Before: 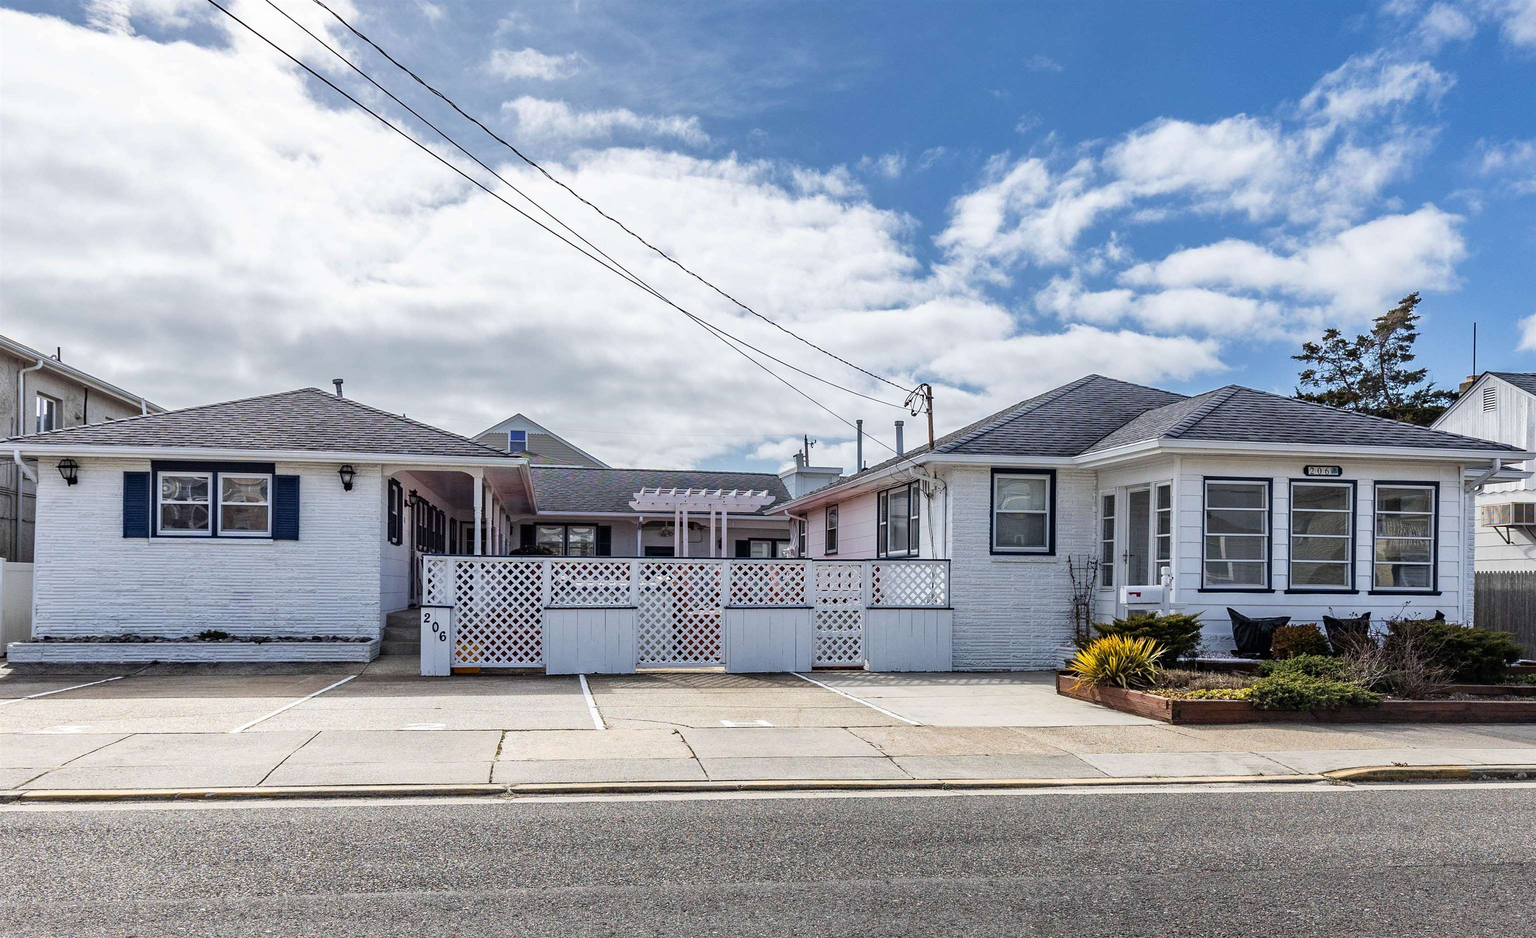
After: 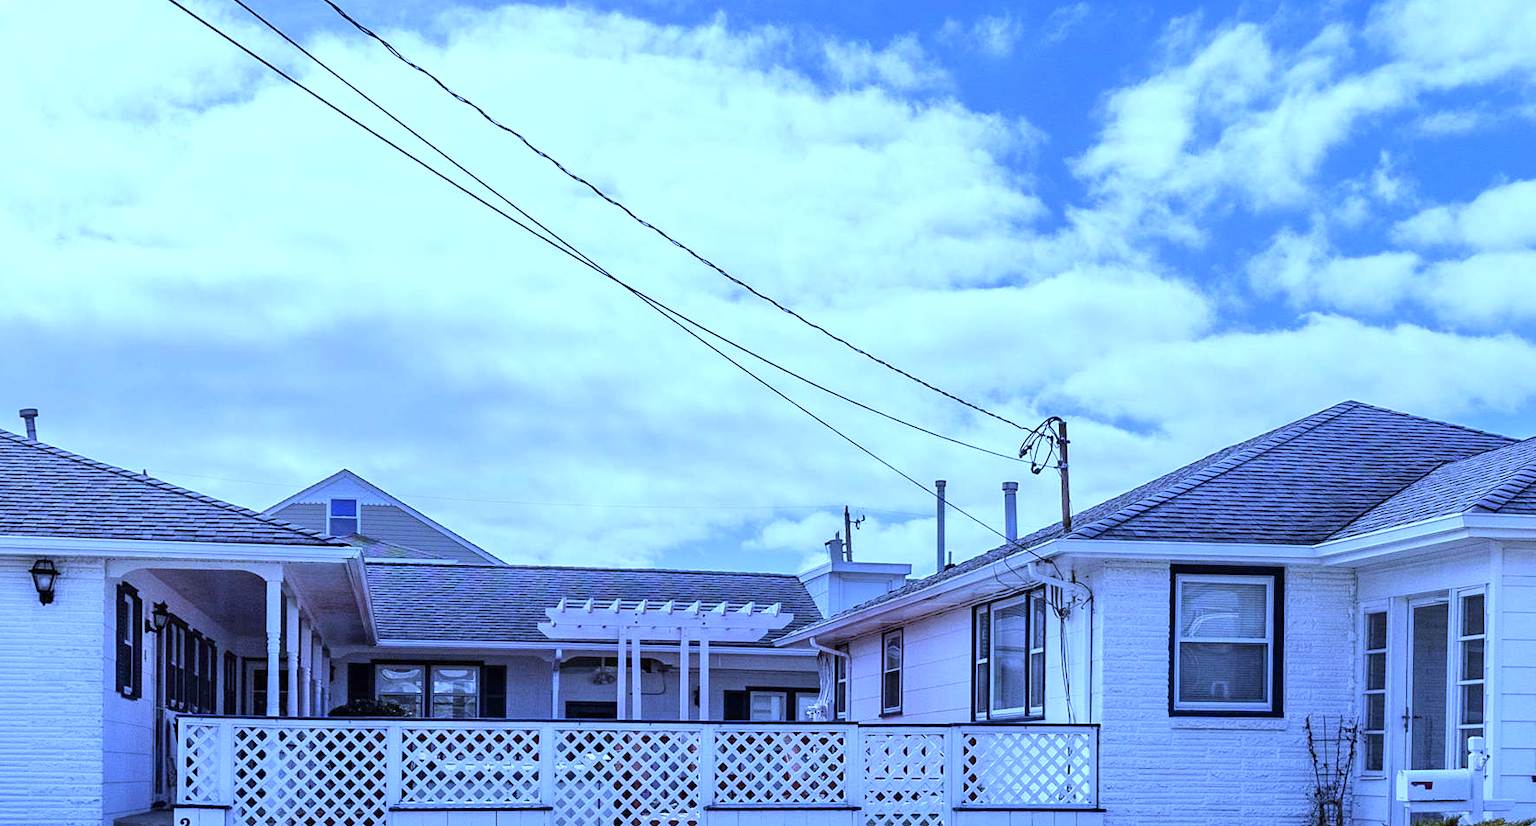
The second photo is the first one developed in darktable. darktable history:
exposure: exposure 0.2 EV, compensate highlight preservation false
white balance: red 0.766, blue 1.537
crop: left 20.932%, top 15.471%, right 21.848%, bottom 34.081%
